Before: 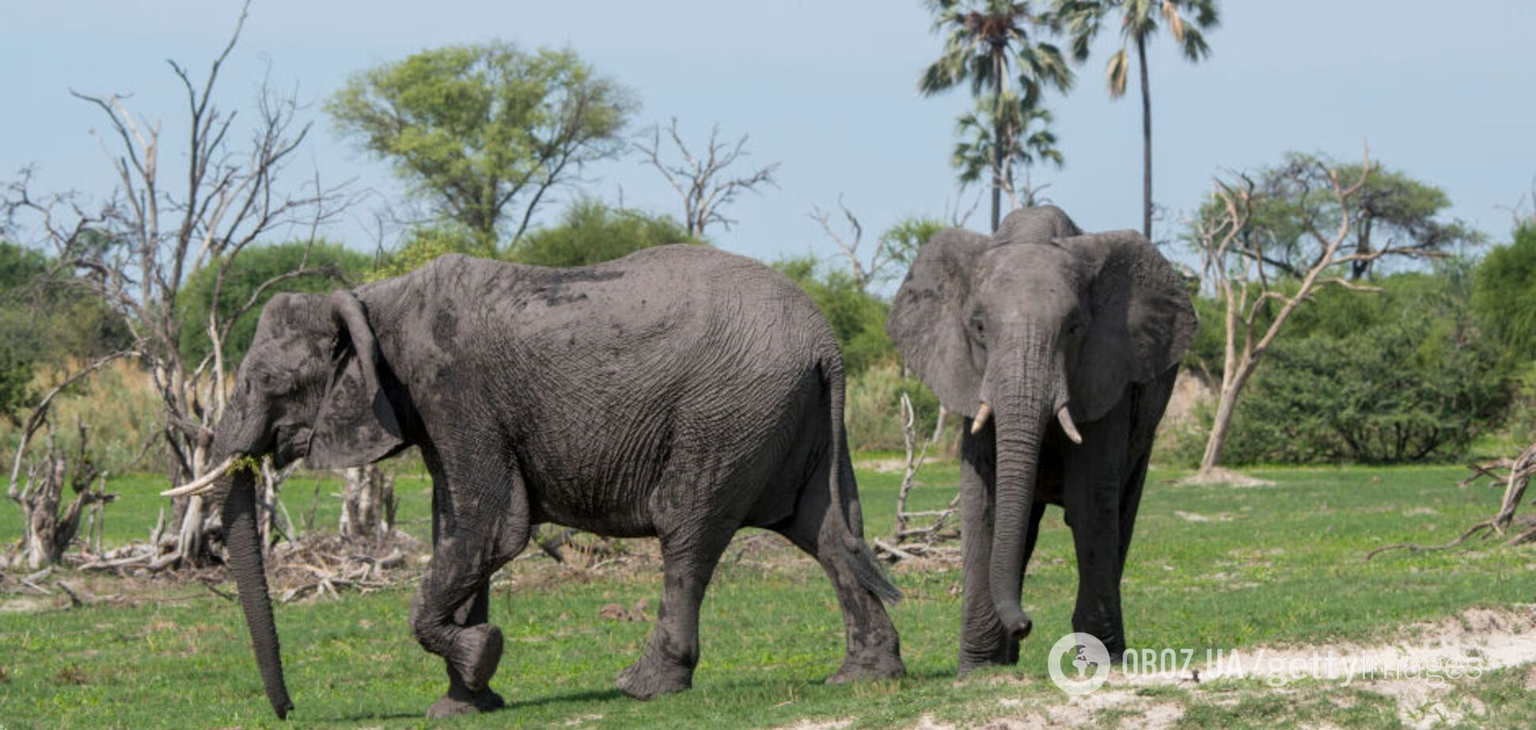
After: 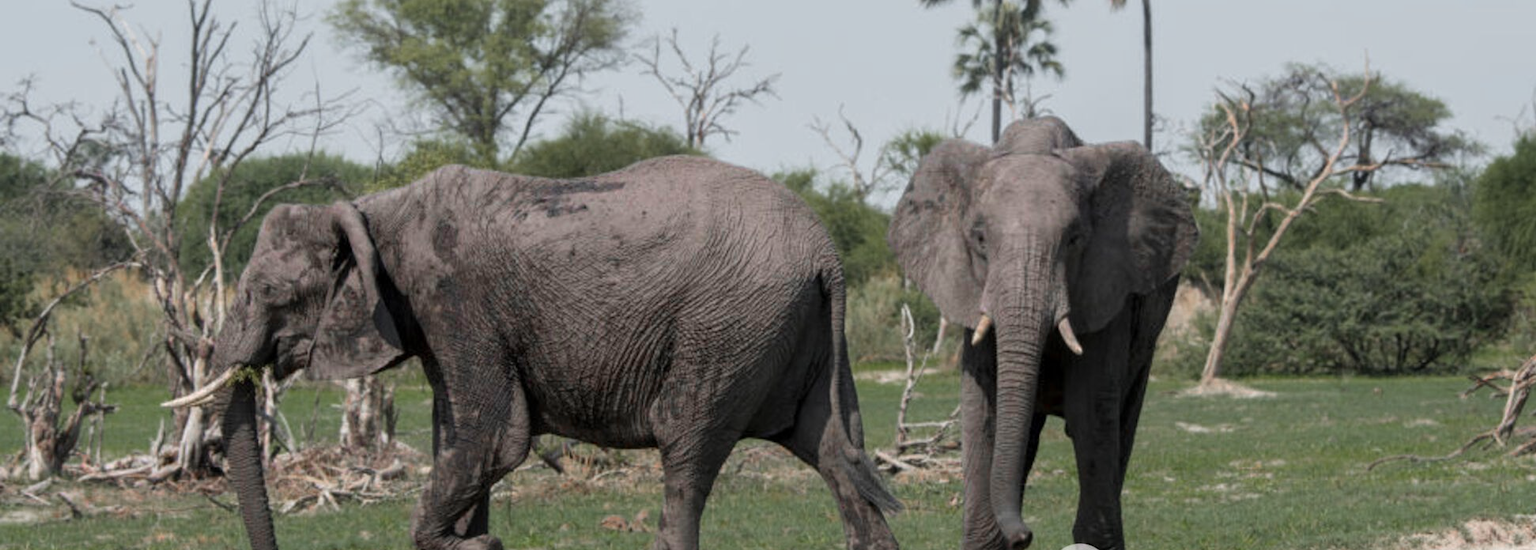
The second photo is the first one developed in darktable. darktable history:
crop and rotate: top 12.268%, bottom 12.353%
color zones: curves: ch0 [(0, 0.48) (0.209, 0.398) (0.305, 0.332) (0.429, 0.493) (0.571, 0.5) (0.714, 0.5) (0.857, 0.5) (1, 0.48)]; ch1 [(0, 0.736) (0.143, 0.625) (0.225, 0.371) (0.429, 0.256) (0.571, 0.241) (0.714, 0.213) (0.857, 0.48) (1, 0.736)]; ch2 [(0, 0.448) (0.143, 0.498) (0.286, 0.5) (0.429, 0.5) (0.571, 0.5) (0.714, 0.5) (0.857, 0.5) (1, 0.448)]
